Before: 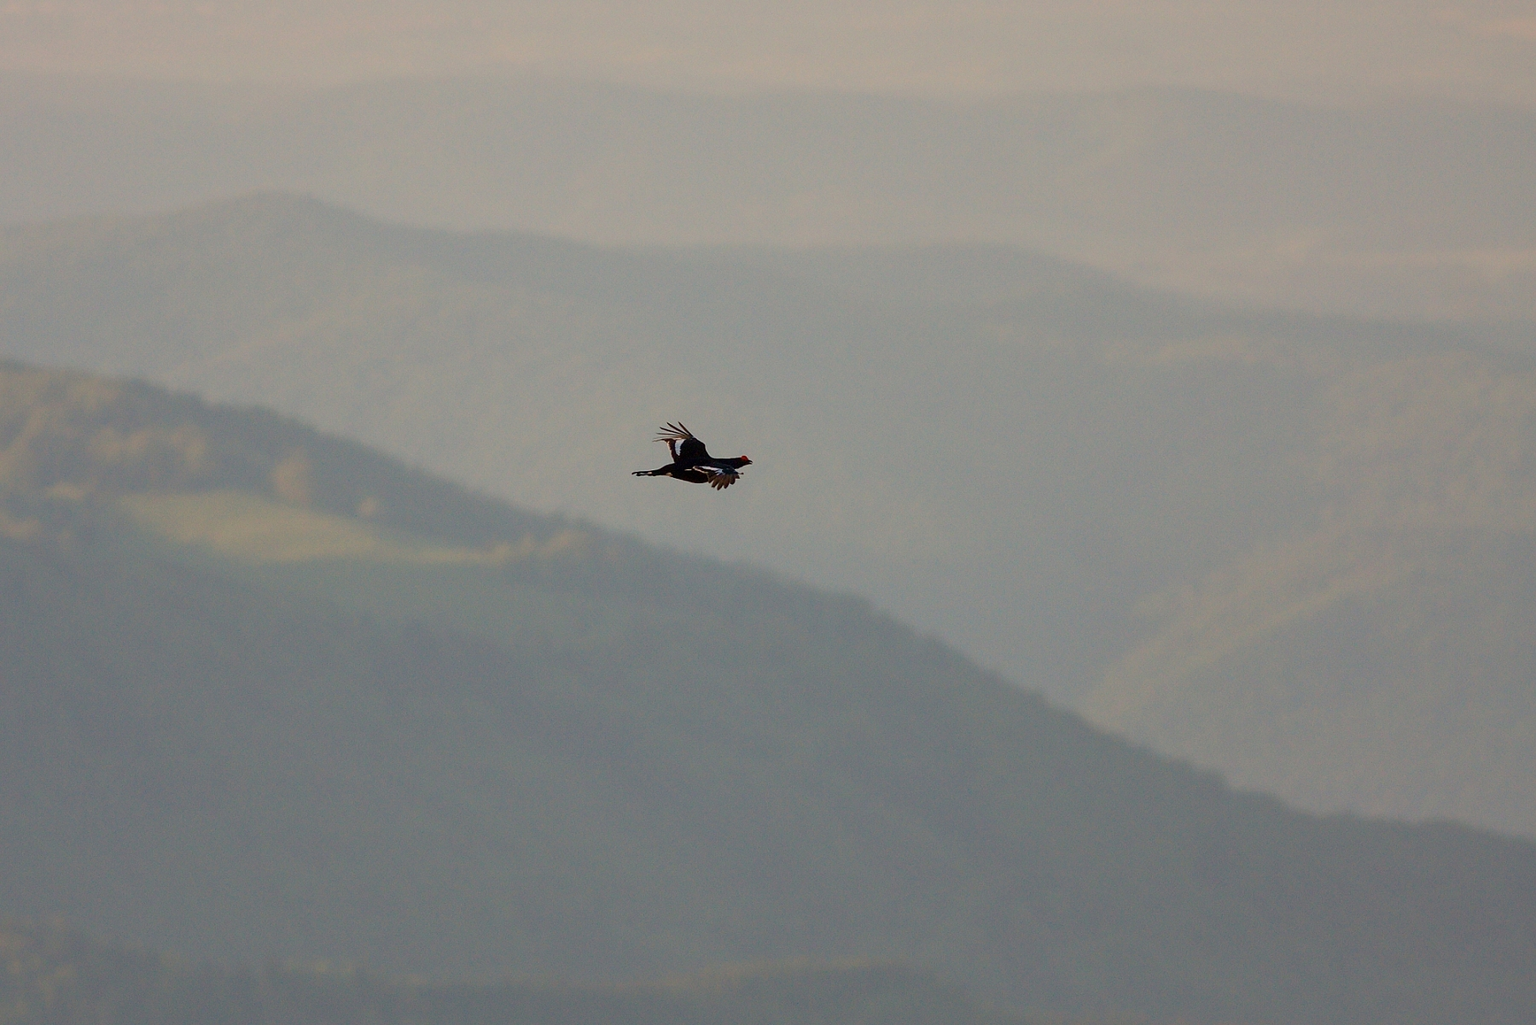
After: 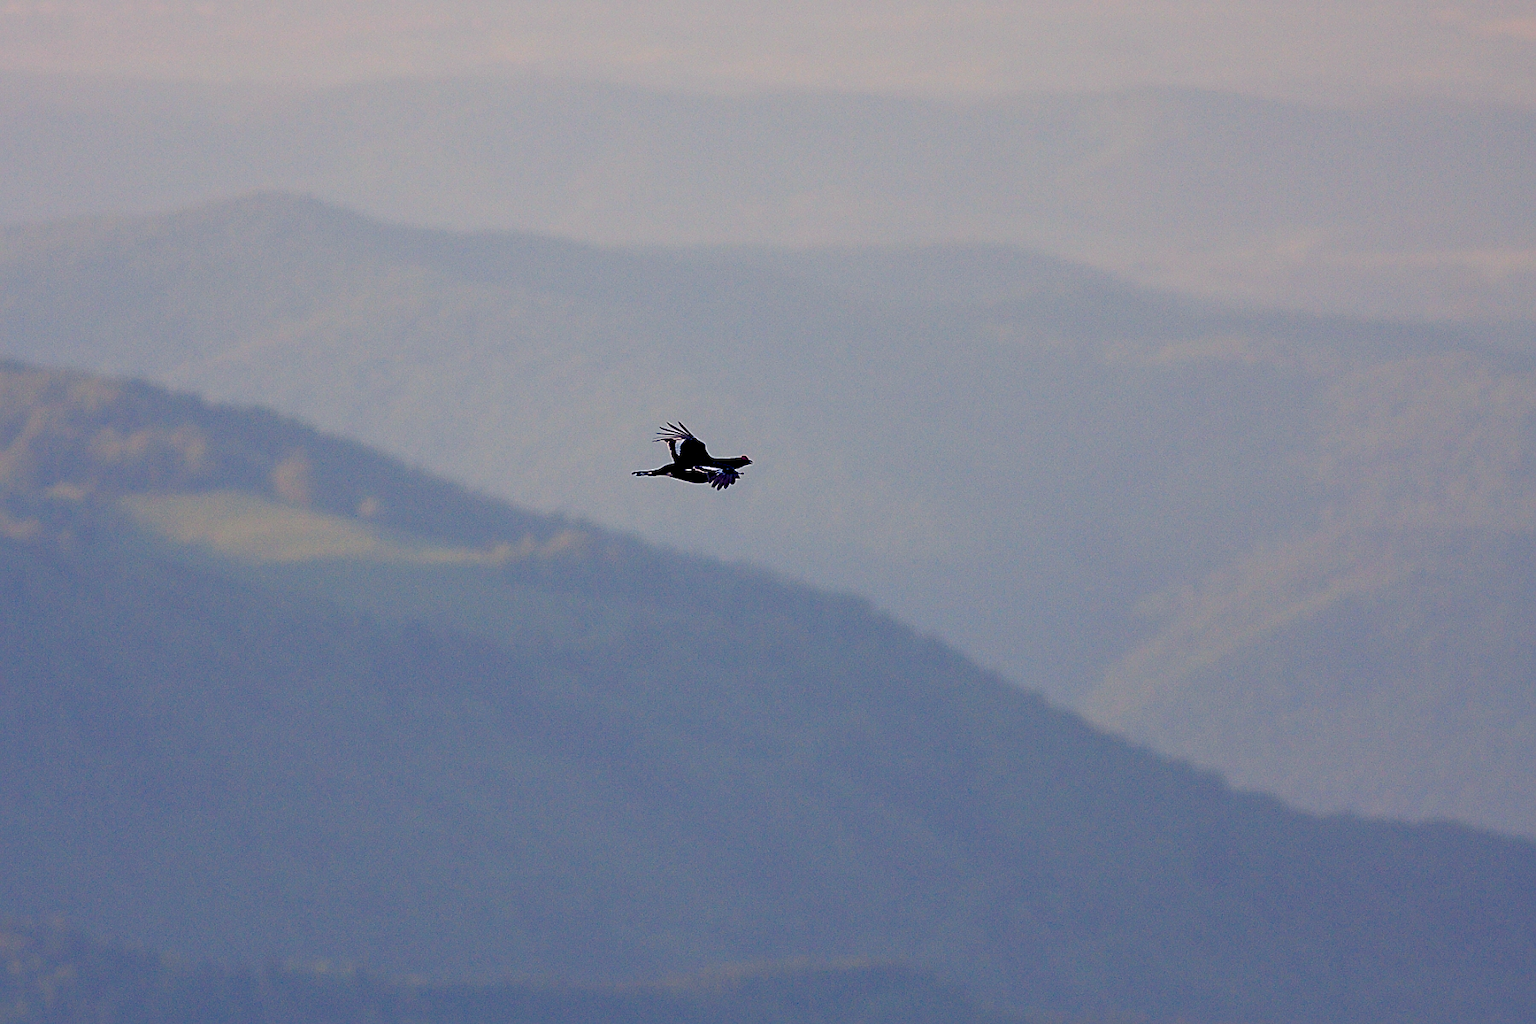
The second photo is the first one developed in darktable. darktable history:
sharpen: on, module defaults
color balance rgb: shadows lift › luminance -41.13%, shadows lift › chroma 14.13%, shadows lift › hue 260°, power › luminance -3.76%, power › chroma 0.56%, power › hue 40.37°, highlights gain › luminance 16.81%, highlights gain › chroma 2.94%, highlights gain › hue 260°, global offset › luminance -0.29%, global offset › chroma 0.31%, global offset › hue 260°, perceptual saturation grading › global saturation 20%, perceptual saturation grading › highlights -13.92%, perceptual saturation grading › shadows 50%
